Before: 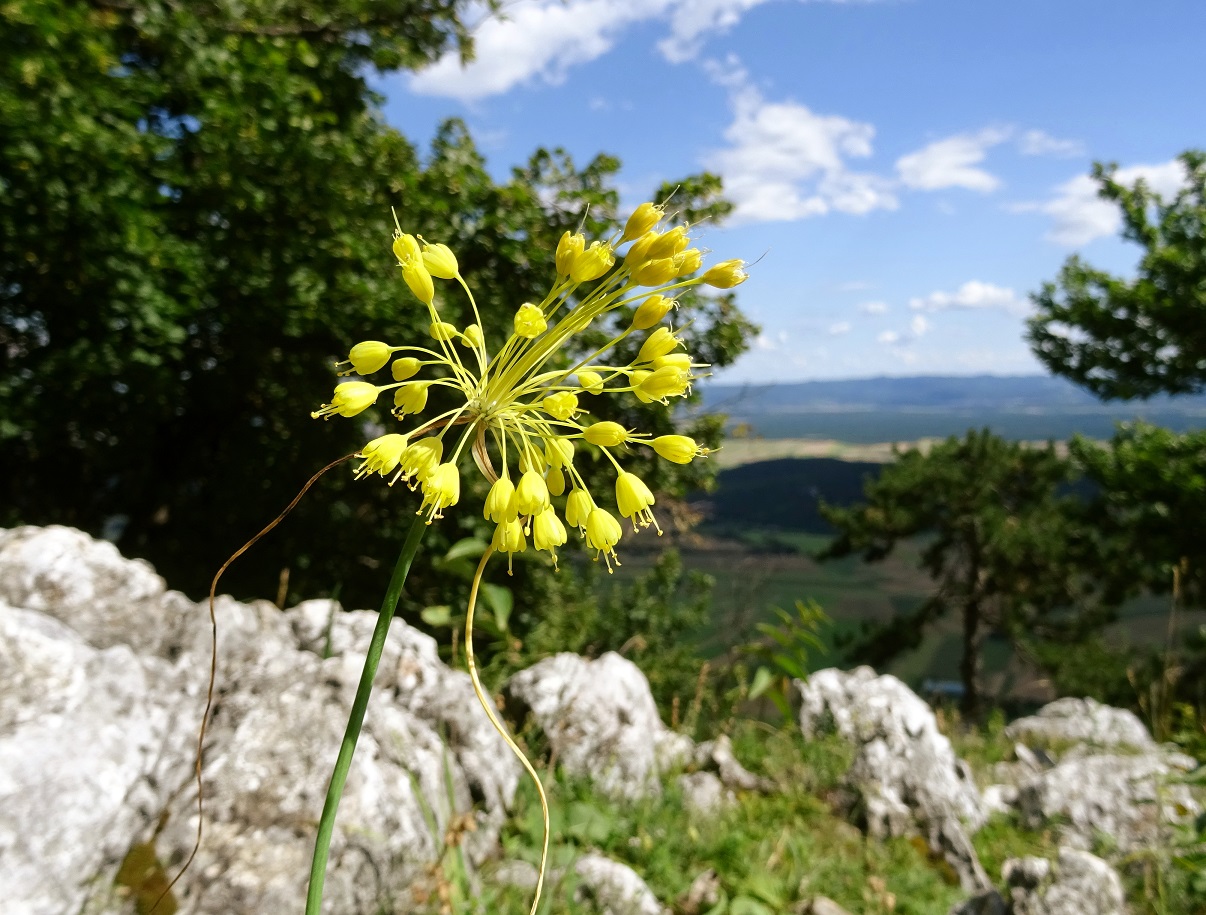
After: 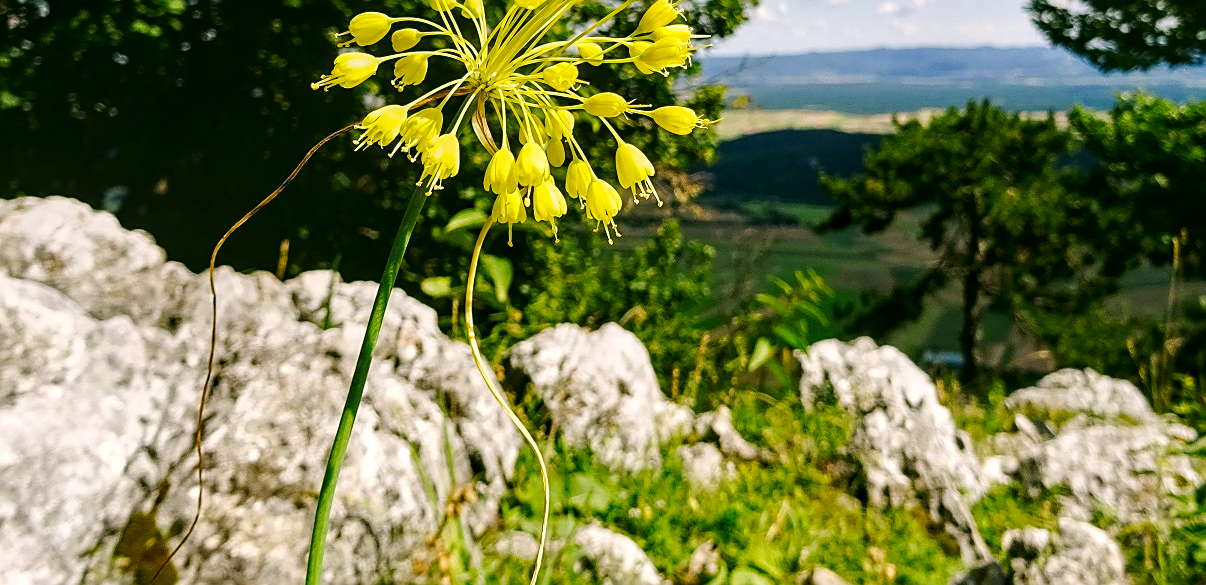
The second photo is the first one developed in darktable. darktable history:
crop and rotate: top 36.024%
color correction: highlights a* 4.34, highlights b* 4.91, shadows a* -7.04, shadows b* 5.03
tone curve: curves: ch0 [(0, 0) (0.071, 0.047) (0.266, 0.26) (0.483, 0.554) (0.753, 0.811) (1, 0.983)]; ch1 [(0, 0) (0.346, 0.307) (0.408, 0.387) (0.463, 0.465) (0.482, 0.493) (0.502, 0.5) (0.517, 0.502) (0.55, 0.548) (0.597, 0.61) (0.651, 0.698) (1, 1)]; ch2 [(0, 0) (0.346, 0.34) (0.434, 0.46) (0.485, 0.494) (0.5, 0.494) (0.517, 0.506) (0.526, 0.545) (0.583, 0.61) (0.625, 0.659) (1, 1)], preserve colors none
shadows and highlights: shadows 13.33, white point adjustment 1.27, soften with gaussian
local contrast: detail 130%
color balance rgb: global offset › hue 170.78°, perceptual saturation grading › global saturation 25.78%
sharpen: on, module defaults
